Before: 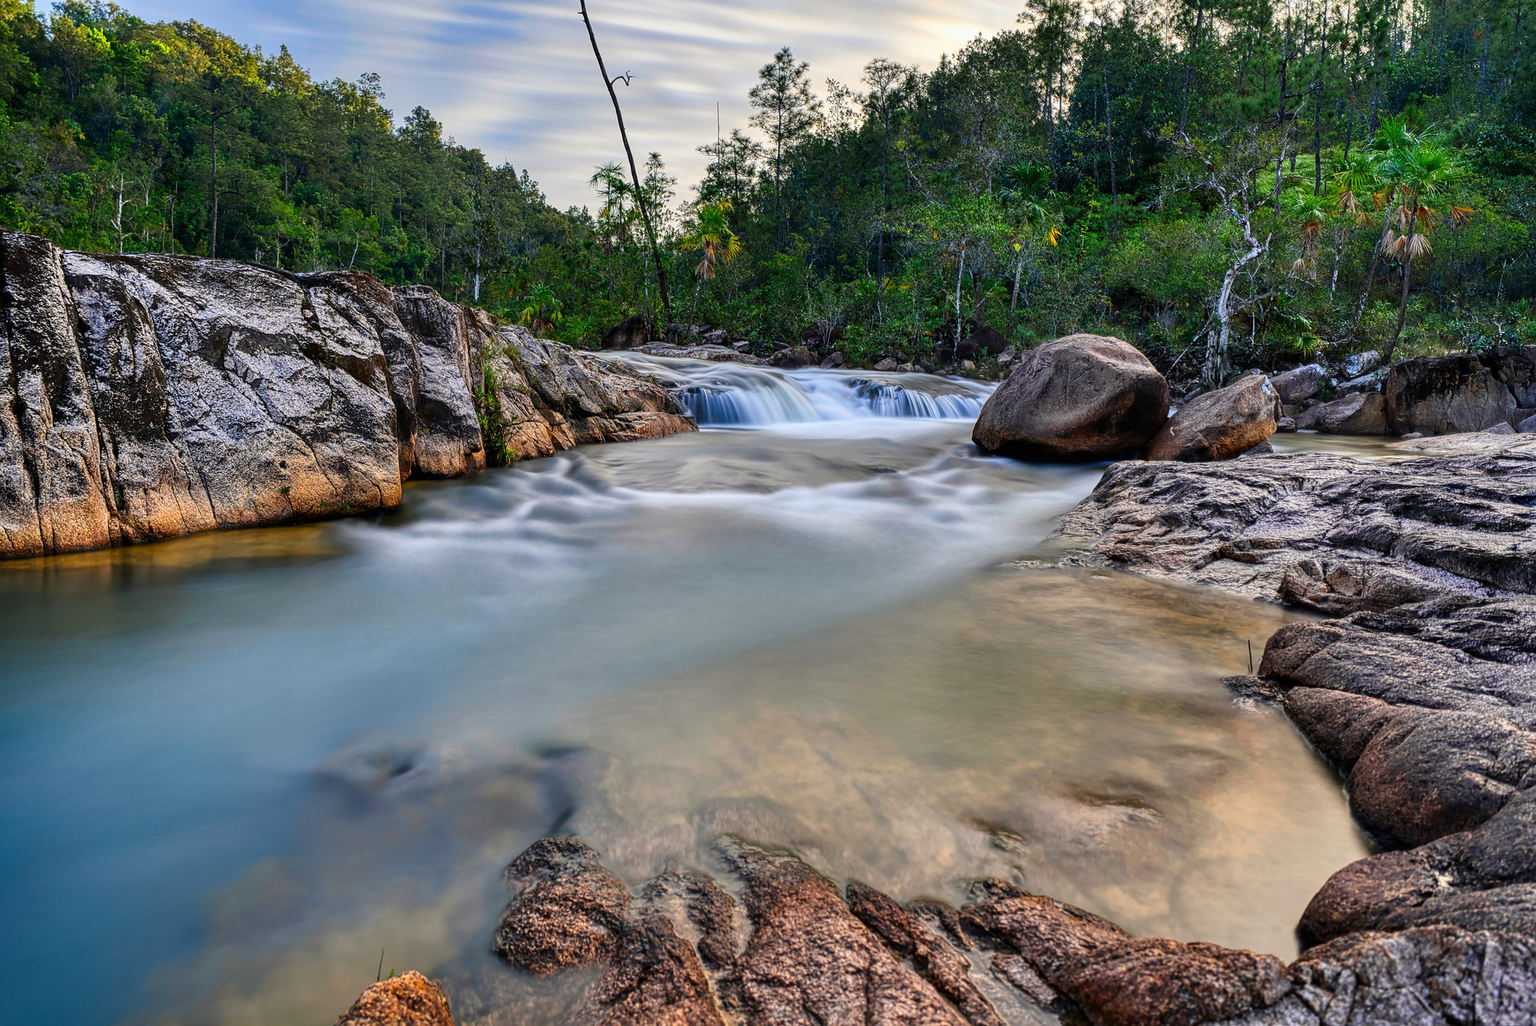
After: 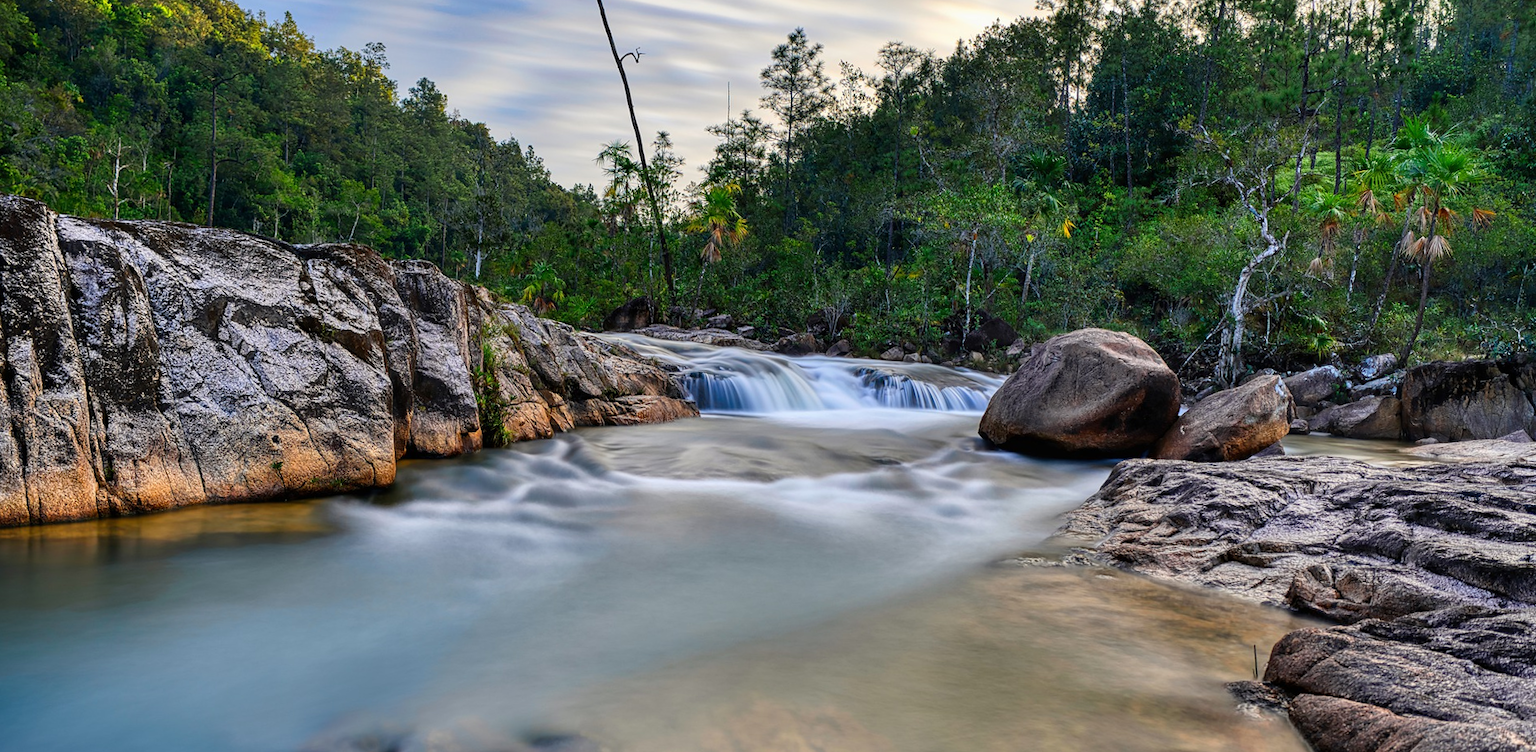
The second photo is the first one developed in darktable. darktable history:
rotate and perspective: rotation 1.57°, crop left 0.018, crop right 0.982, crop top 0.039, crop bottom 0.961
crop: bottom 24.988%
